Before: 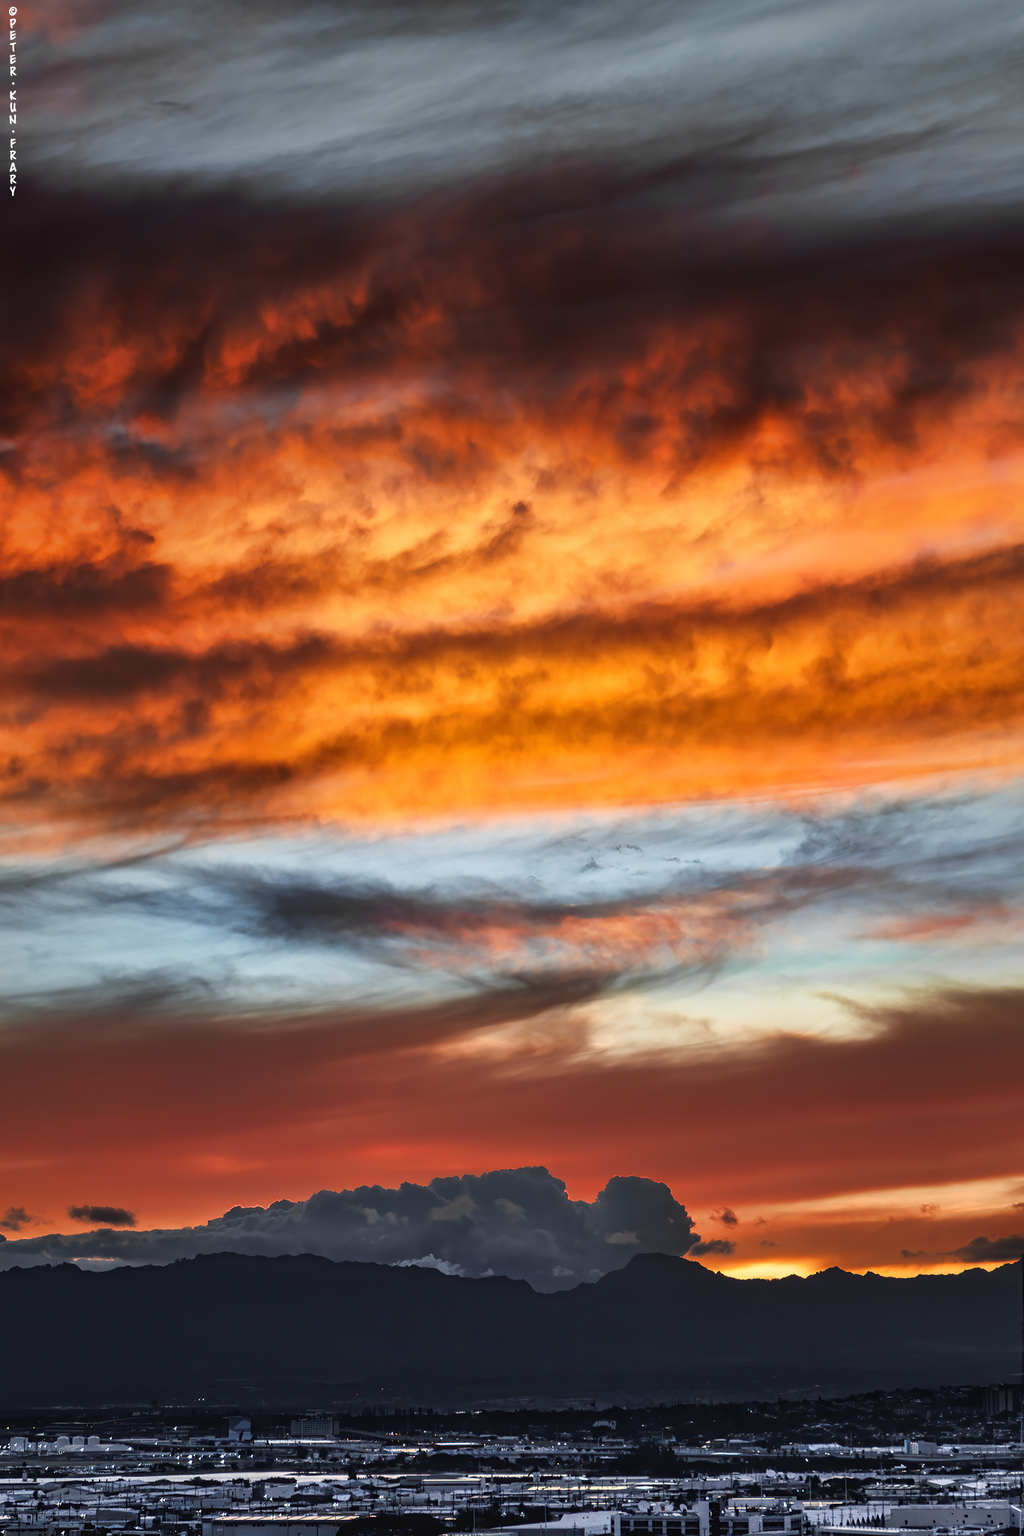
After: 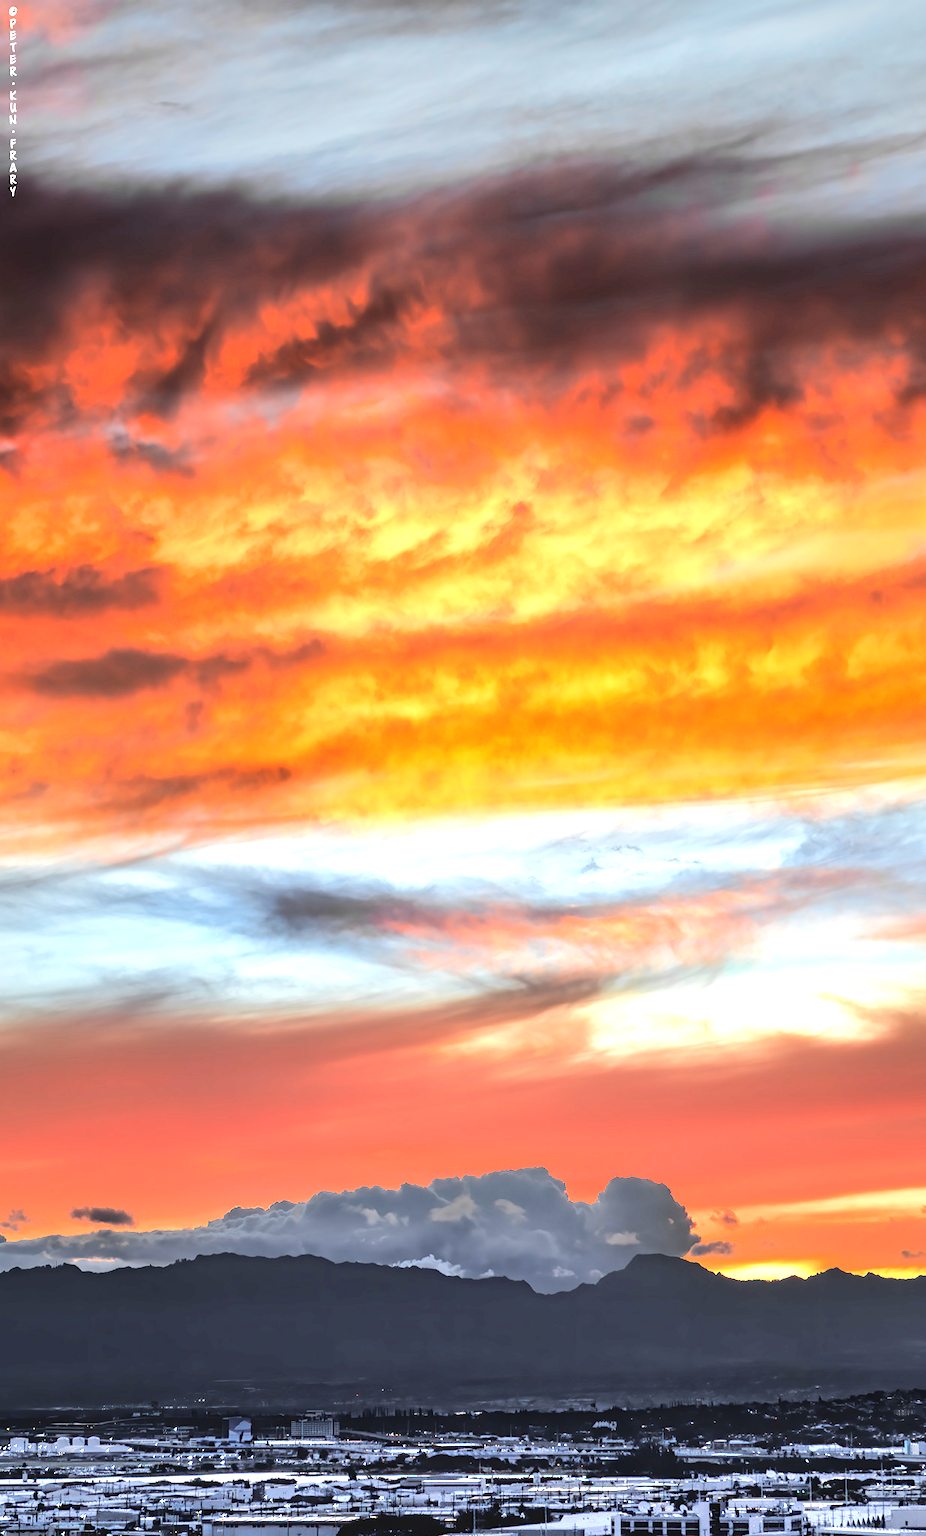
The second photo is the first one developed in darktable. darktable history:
tone equalizer: -7 EV 0.145 EV, -6 EV 0.583 EV, -5 EV 1.13 EV, -4 EV 1.3 EV, -3 EV 1.15 EV, -2 EV 0.6 EV, -1 EV 0.157 EV, edges refinement/feathering 500, mask exposure compensation -1.57 EV, preserve details no
crop: right 9.505%, bottom 0.037%
exposure: black level correction 0, exposure 1 EV, compensate highlight preservation false
